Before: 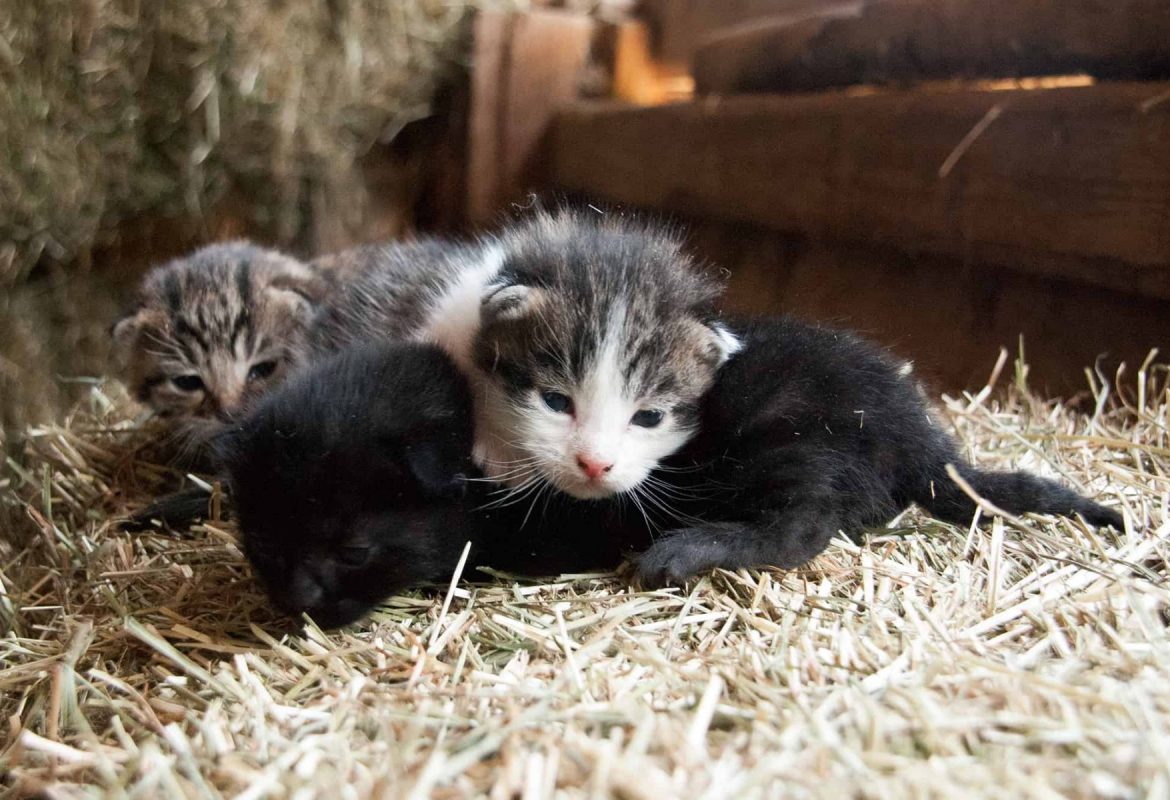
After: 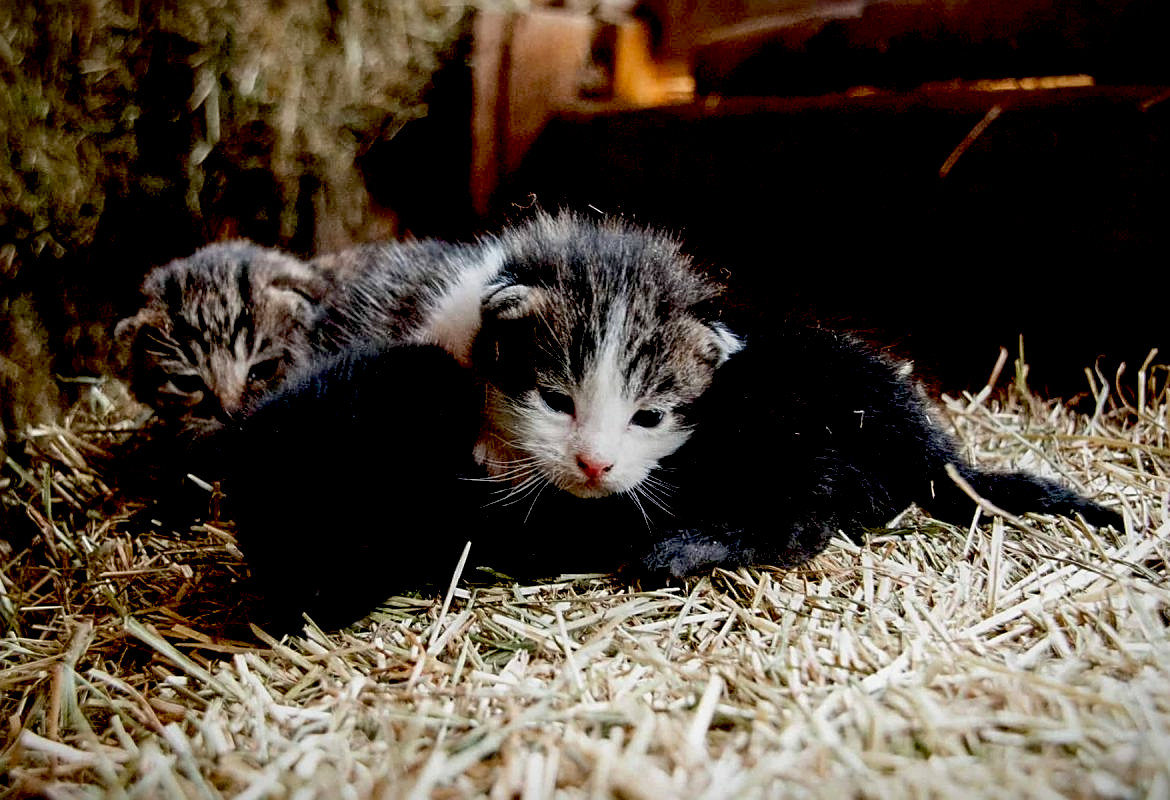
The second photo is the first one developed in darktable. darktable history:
vignetting: fall-off start 98.29%, fall-off radius 100%, brightness -1, saturation 0.5, width/height ratio 1.428
exposure: black level correction 0.056, compensate highlight preservation false
sharpen: on, module defaults
local contrast: on, module defaults
